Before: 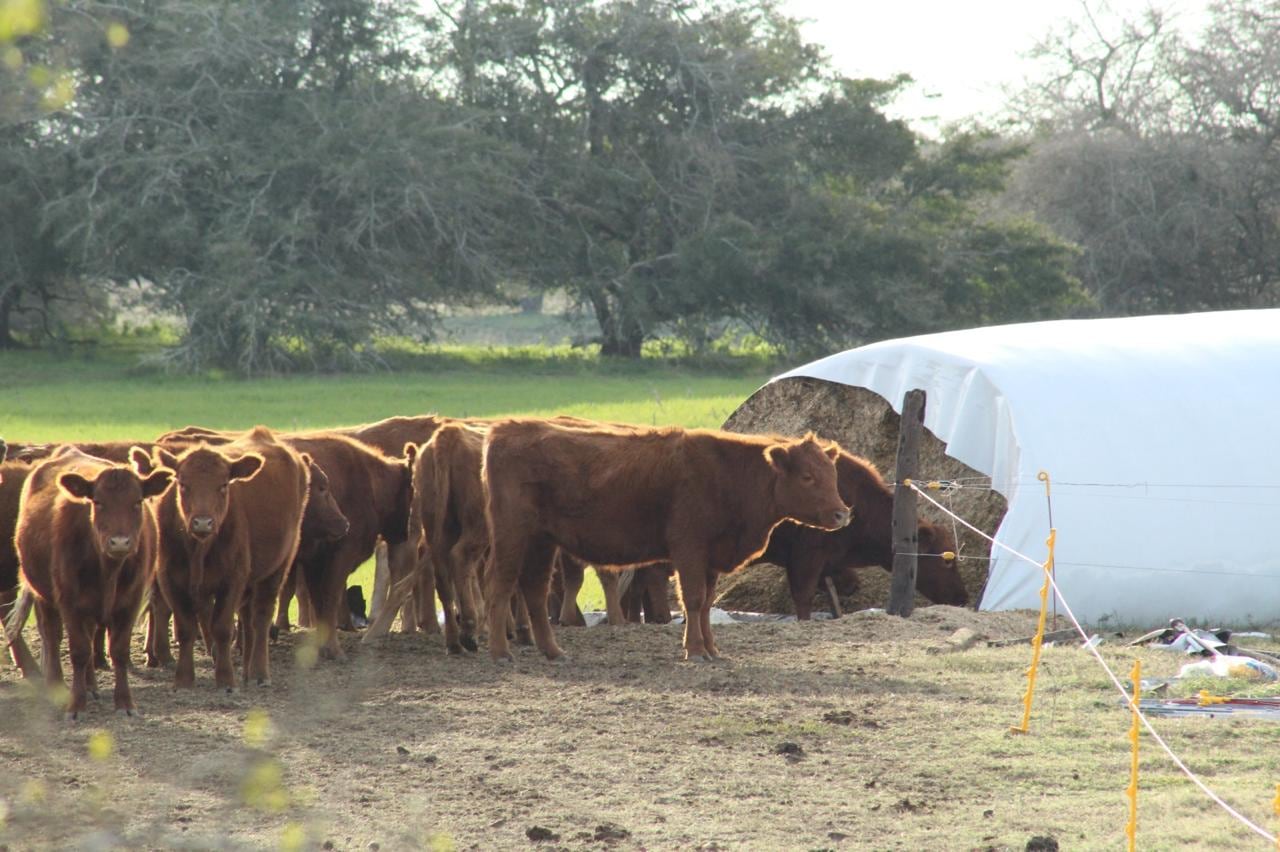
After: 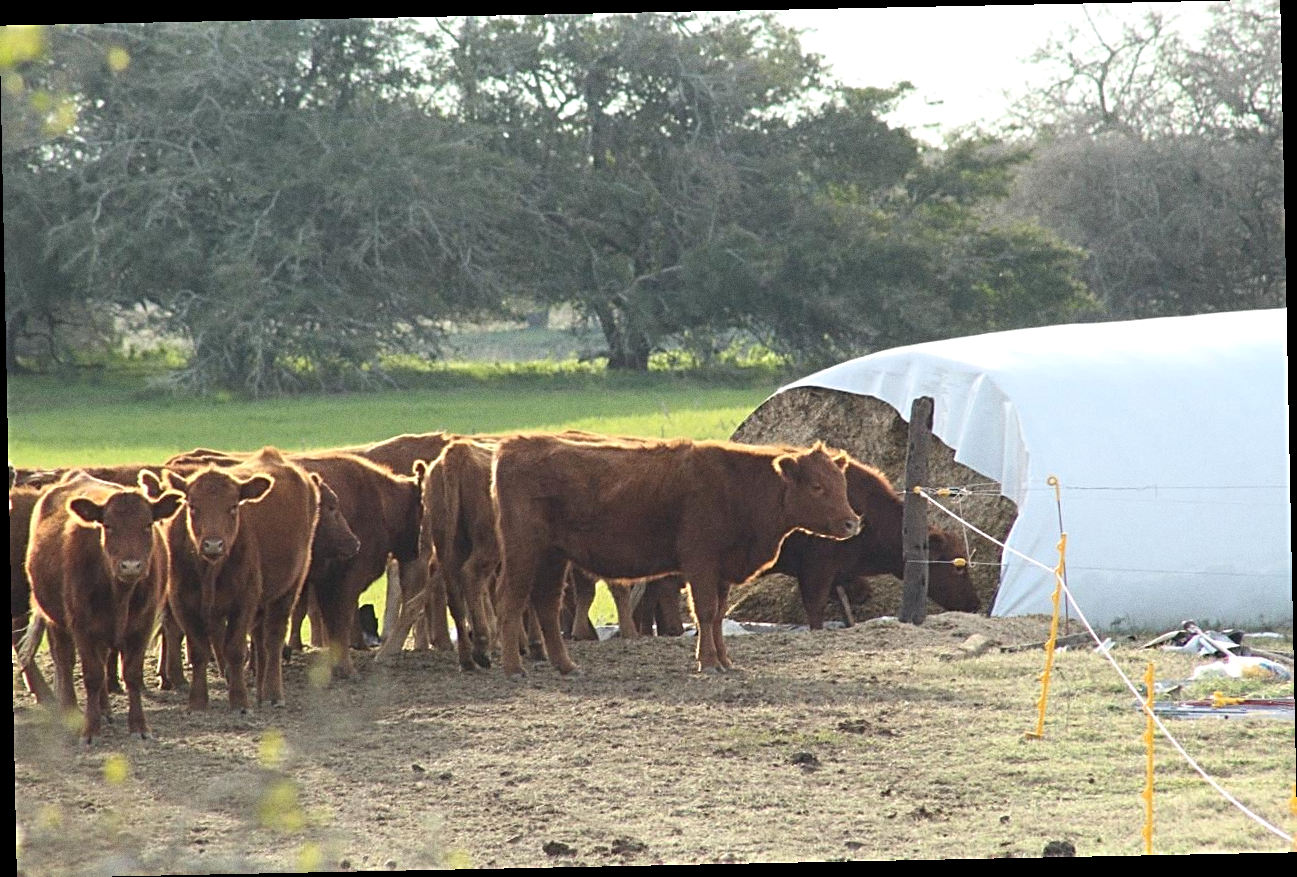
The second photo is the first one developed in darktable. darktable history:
exposure: exposure 0.078 EV, compensate highlight preservation false
sharpen: radius 2.767
rotate and perspective: rotation -1.17°, automatic cropping off
grain: strength 26%
